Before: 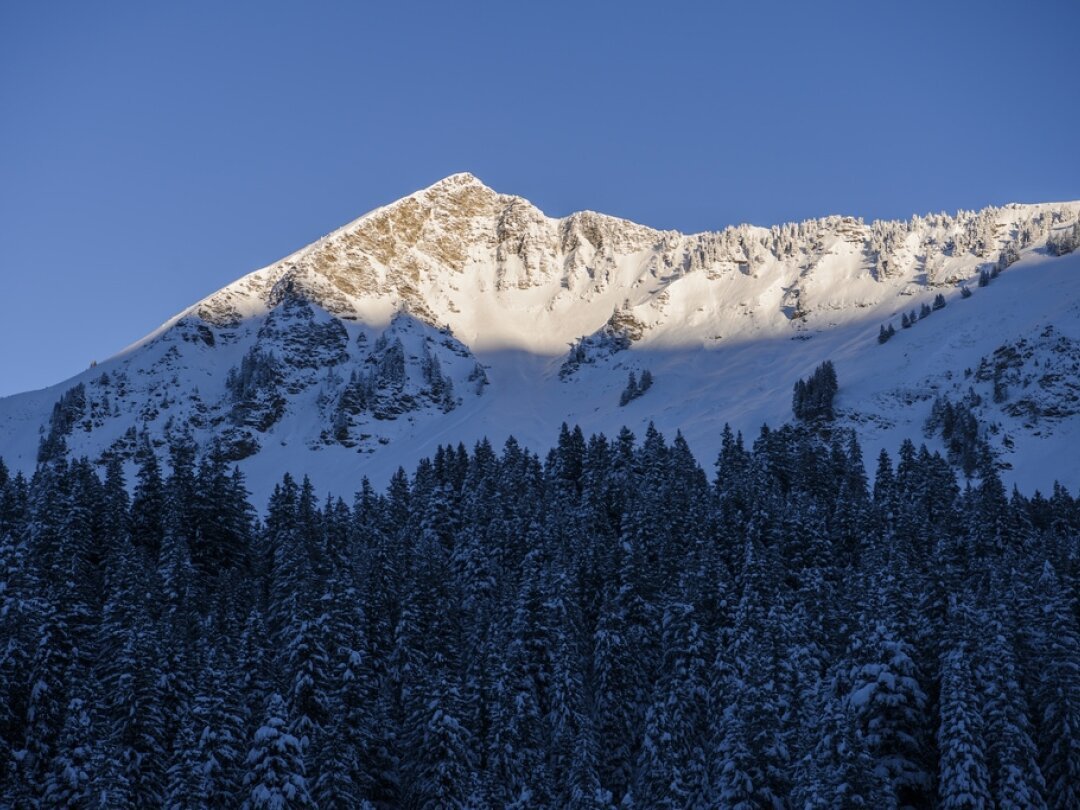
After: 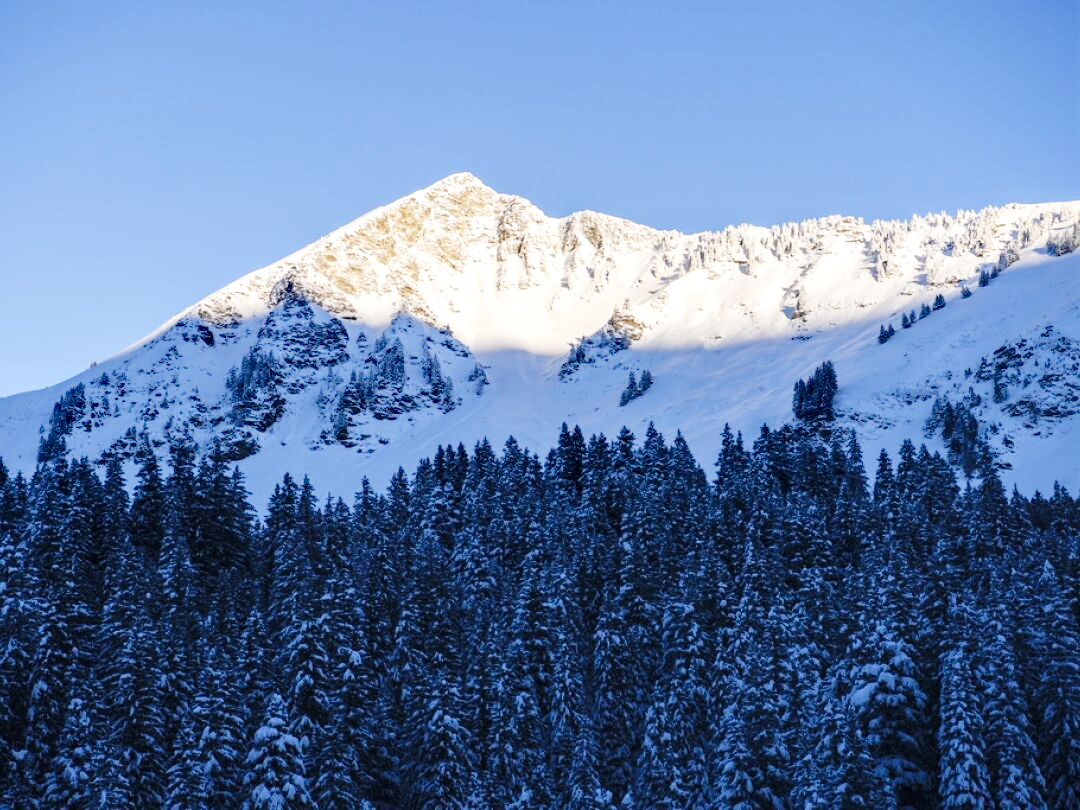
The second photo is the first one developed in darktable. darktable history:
base curve: curves: ch0 [(0, 0) (0.028, 0.03) (0.121, 0.232) (0.46, 0.748) (0.859, 0.968) (1, 1)], fusion 1, preserve colors none
